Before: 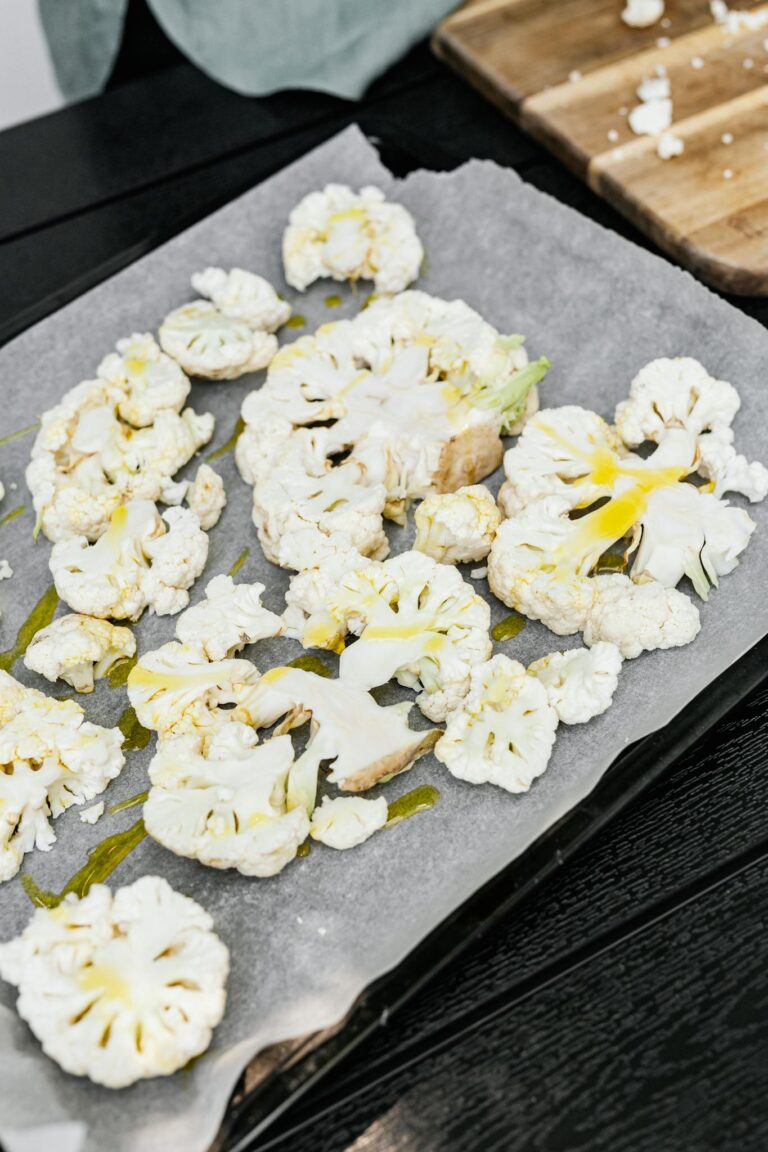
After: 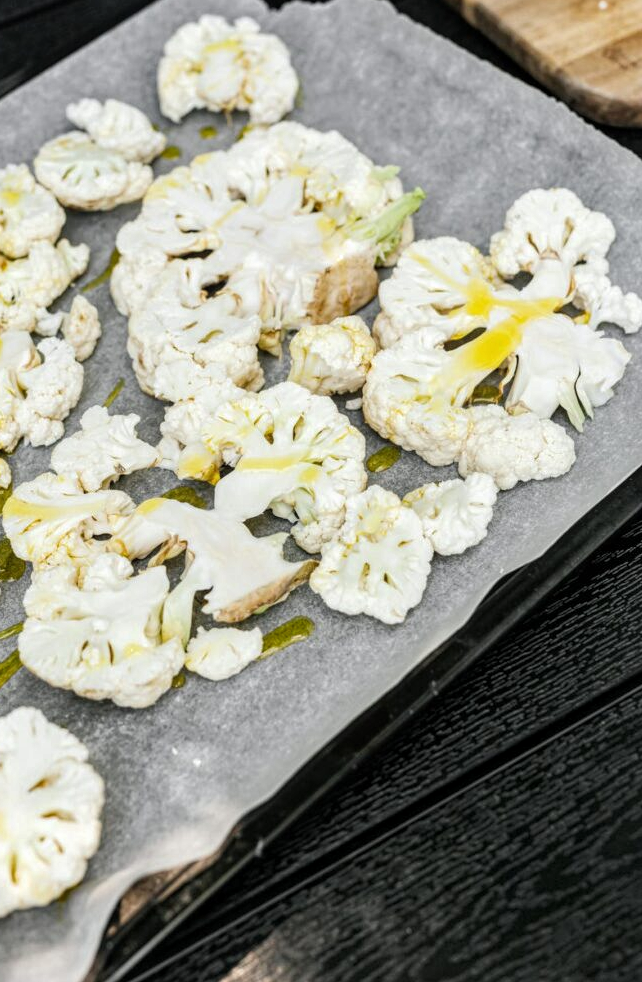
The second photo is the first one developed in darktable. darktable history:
local contrast: highlights 94%, shadows 85%, detail 160%, midtone range 0.2
crop: left 16.326%, top 14.694%
